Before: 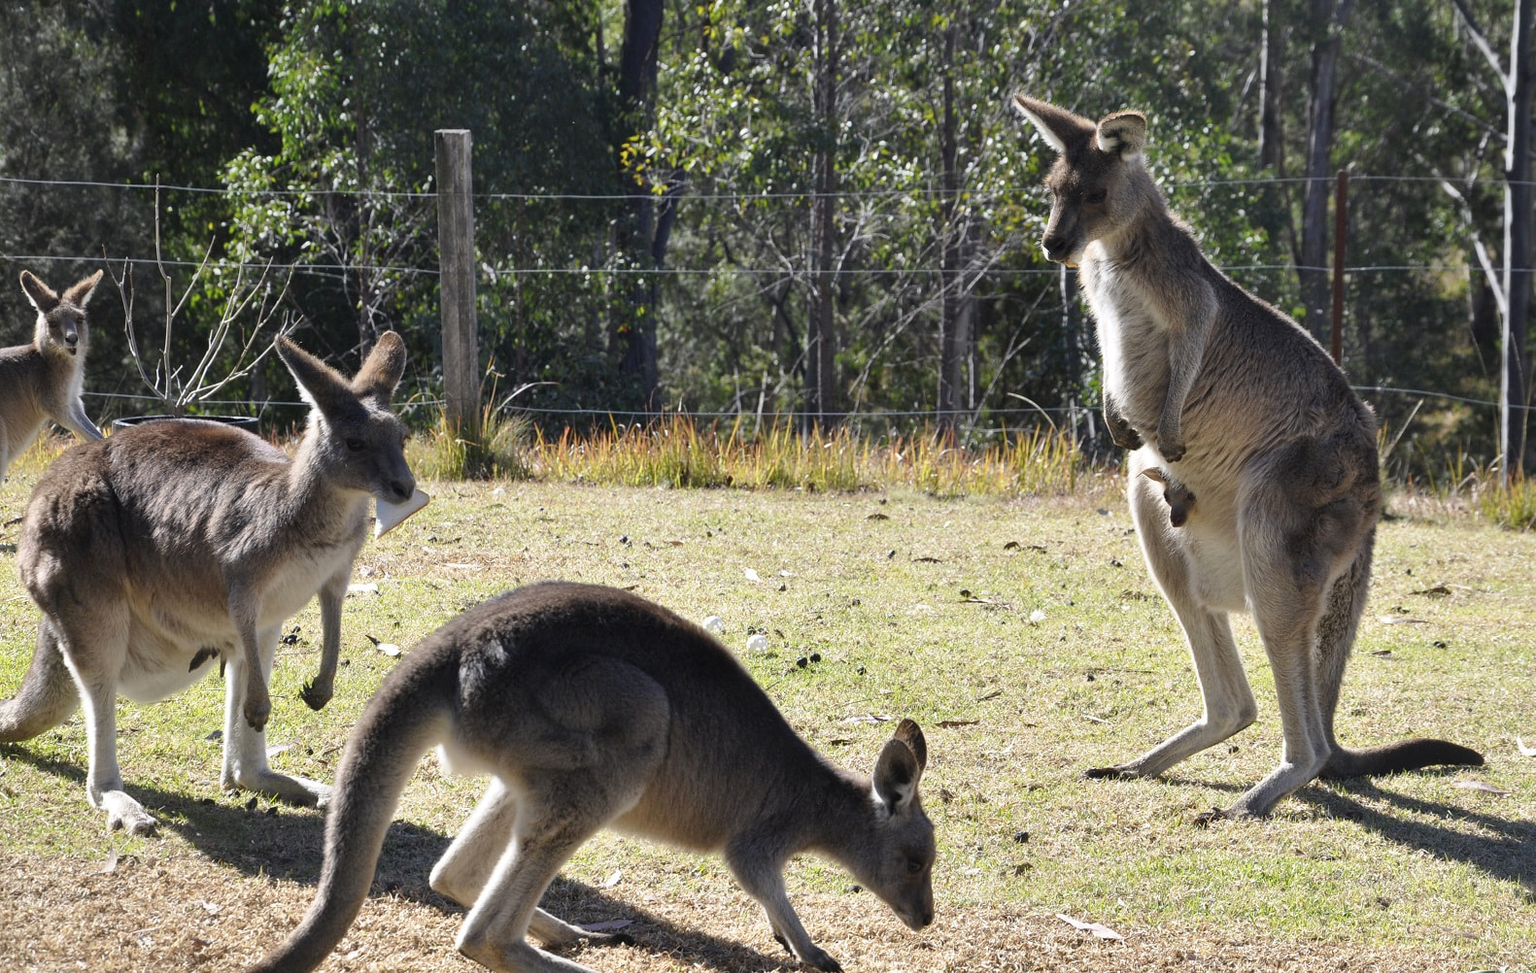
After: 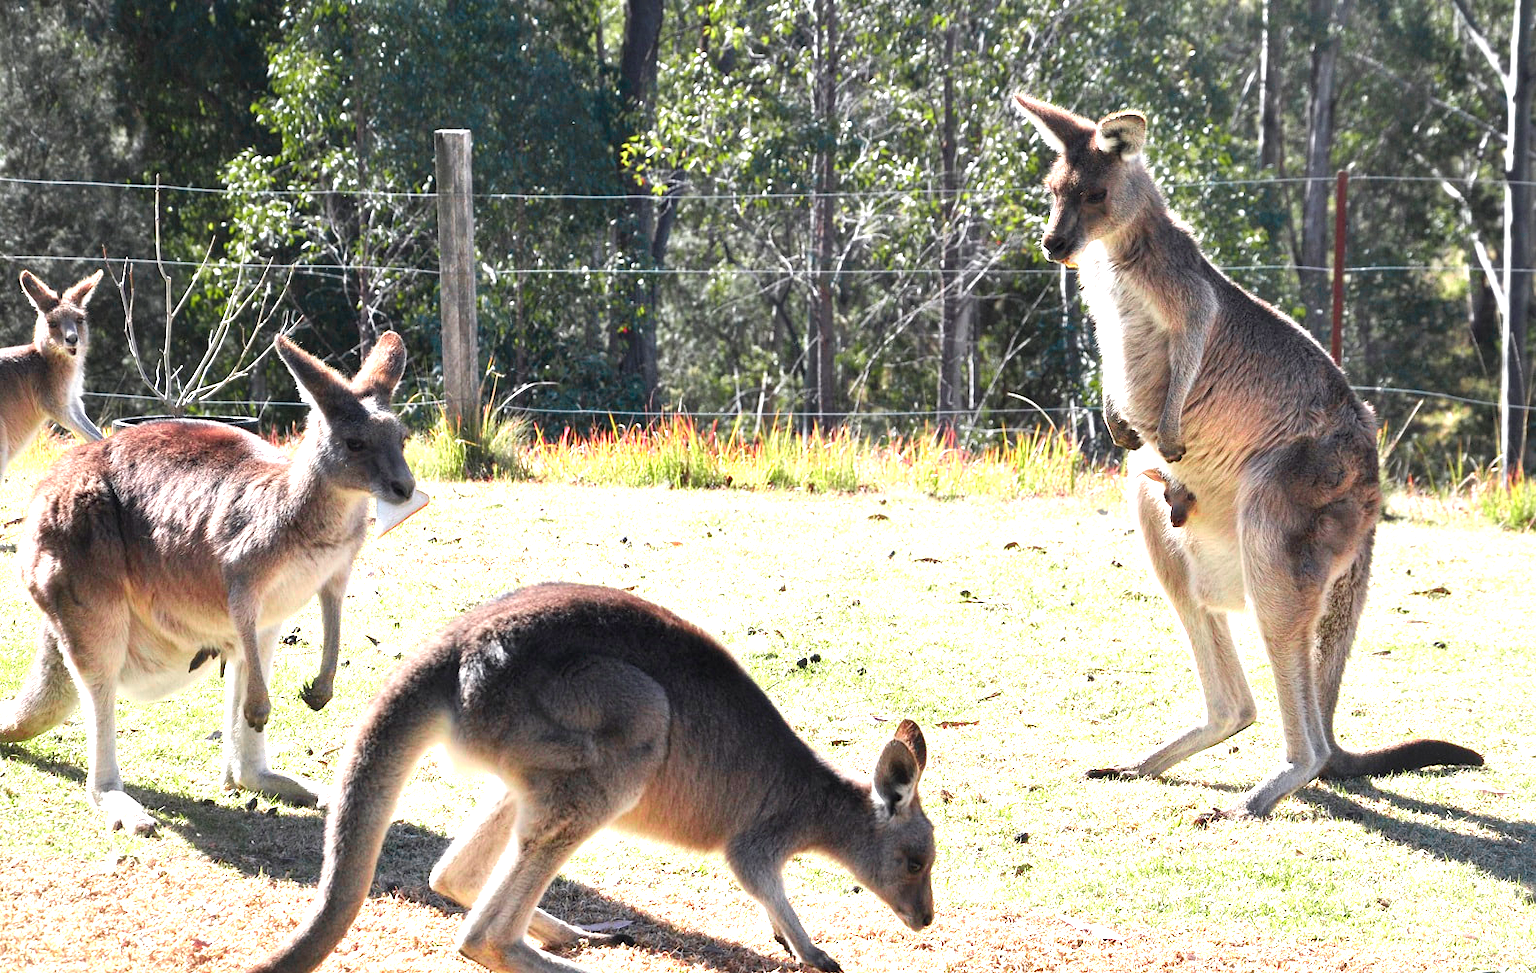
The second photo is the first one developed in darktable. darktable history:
color zones: curves: ch0 [(0, 0.533) (0.126, 0.533) (0.234, 0.533) (0.368, 0.357) (0.5, 0.5) (0.625, 0.5) (0.74, 0.637) (0.875, 0.5)]; ch1 [(0.004, 0.708) (0.129, 0.662) (0.25, 0.5) (0.375, 0.331) (0.496, 0.396) (0.625, 0.649) (0.739, 0.26) (0.875, 0.5) (1, 0.478)]; ch2 [(0, 0.409) (0.132, 0.403) (0.236, 0.558) (0.379, 0.448) (0.5, 0.5) (0.625, 0.5) (0.691, 0.39) (0.875, 0.5)]
exposure: black level correction 0, exposure 1.35 EV, compensate exposure bias true, compensate highlight preservation false
